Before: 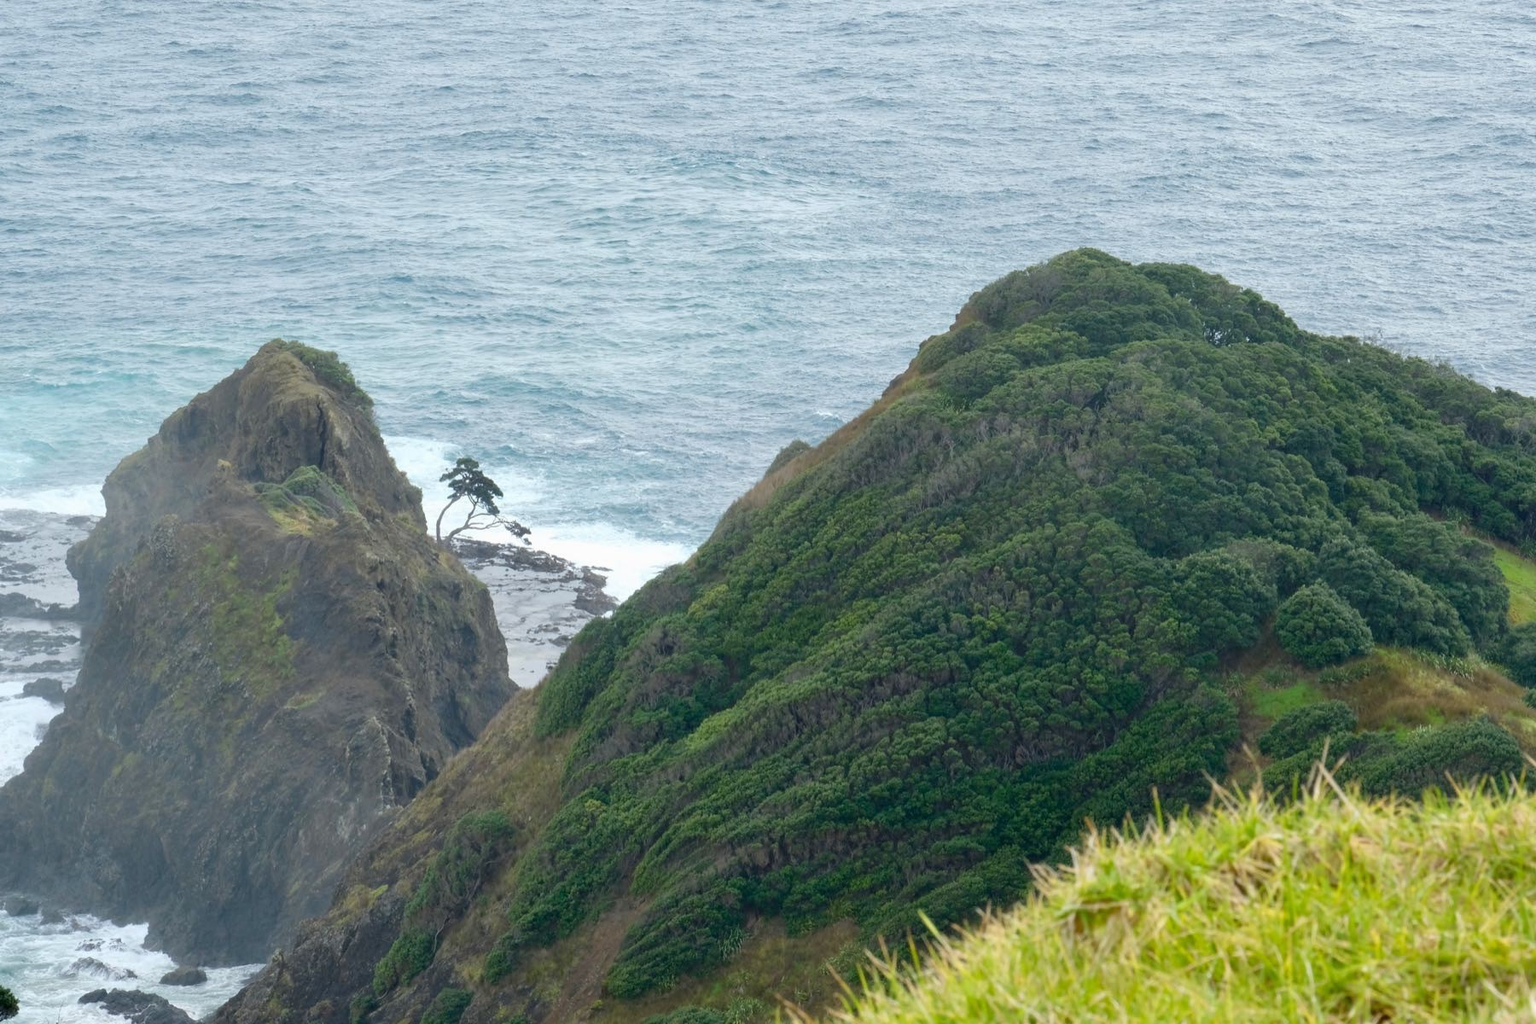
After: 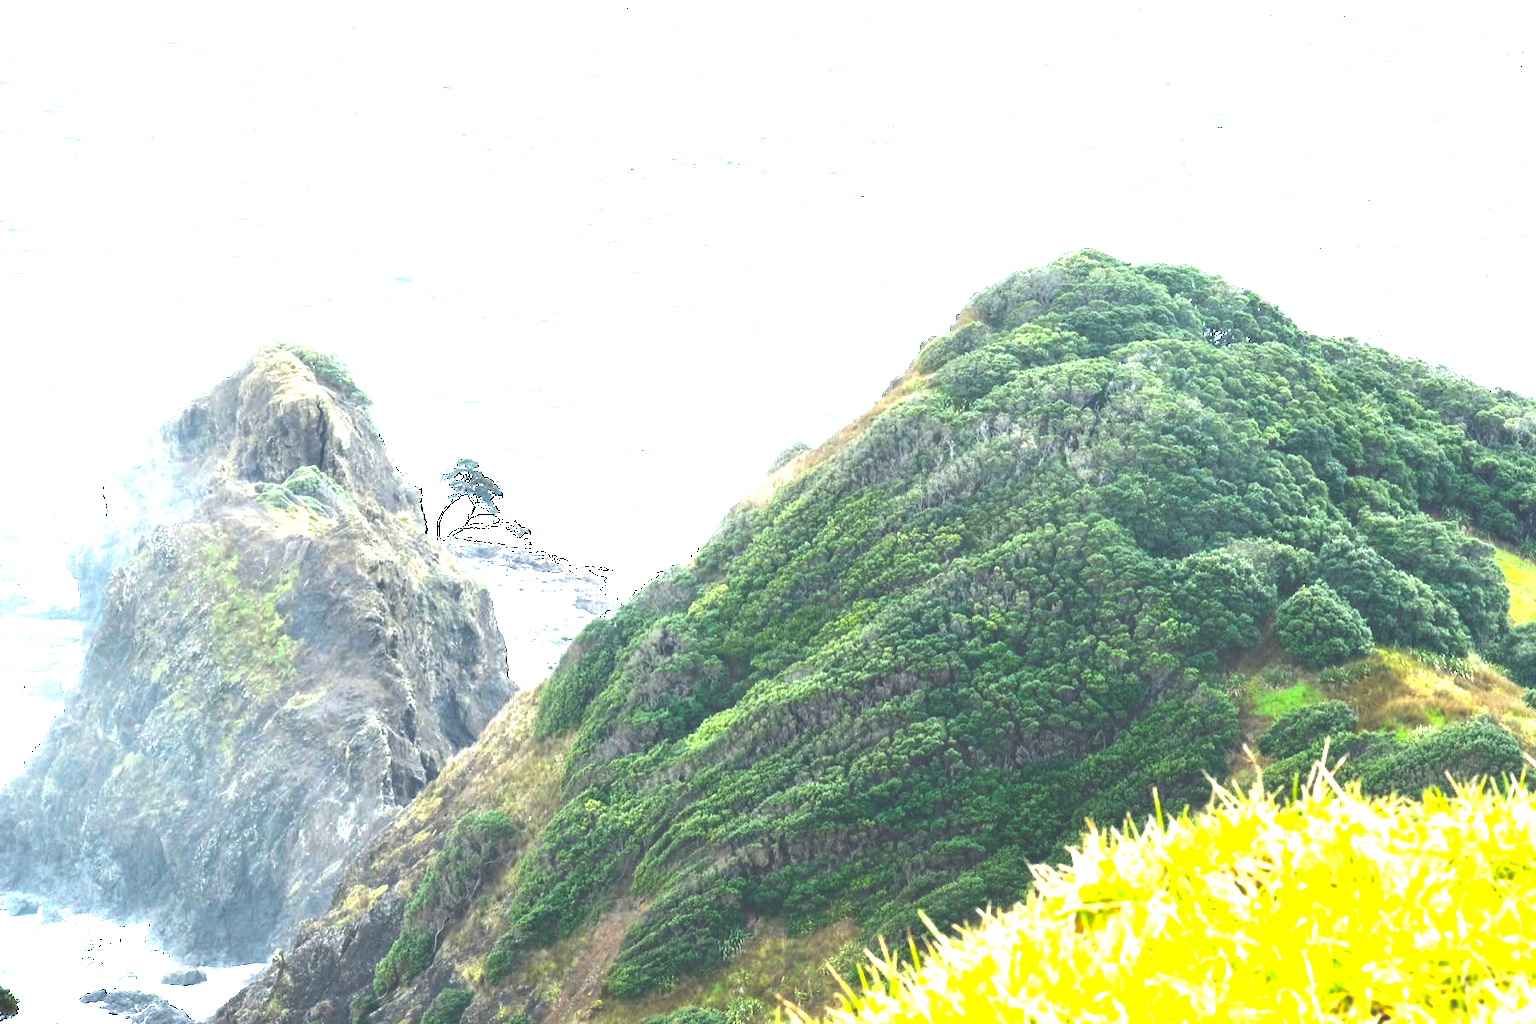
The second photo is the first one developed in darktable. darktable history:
exposure: black level correction -0.041, exposure 0.061 EV, compensate highlight preservation false
color balance rgb: perceptual saturation grading › global saturation 20%, perceptual saturation grading › highlights -25.757%, perceptual saturation grading › shadows 25.815%, perceptual brilliance grading › global brilliance 30.419%, perceptual brilliance grading › highlights 50.673%, perceptual brilliance grading › mid-tones 50.633%, perceptual brilliance grading › shadows -22.352%, global vibrance 25.097%, contrast 19.998%
